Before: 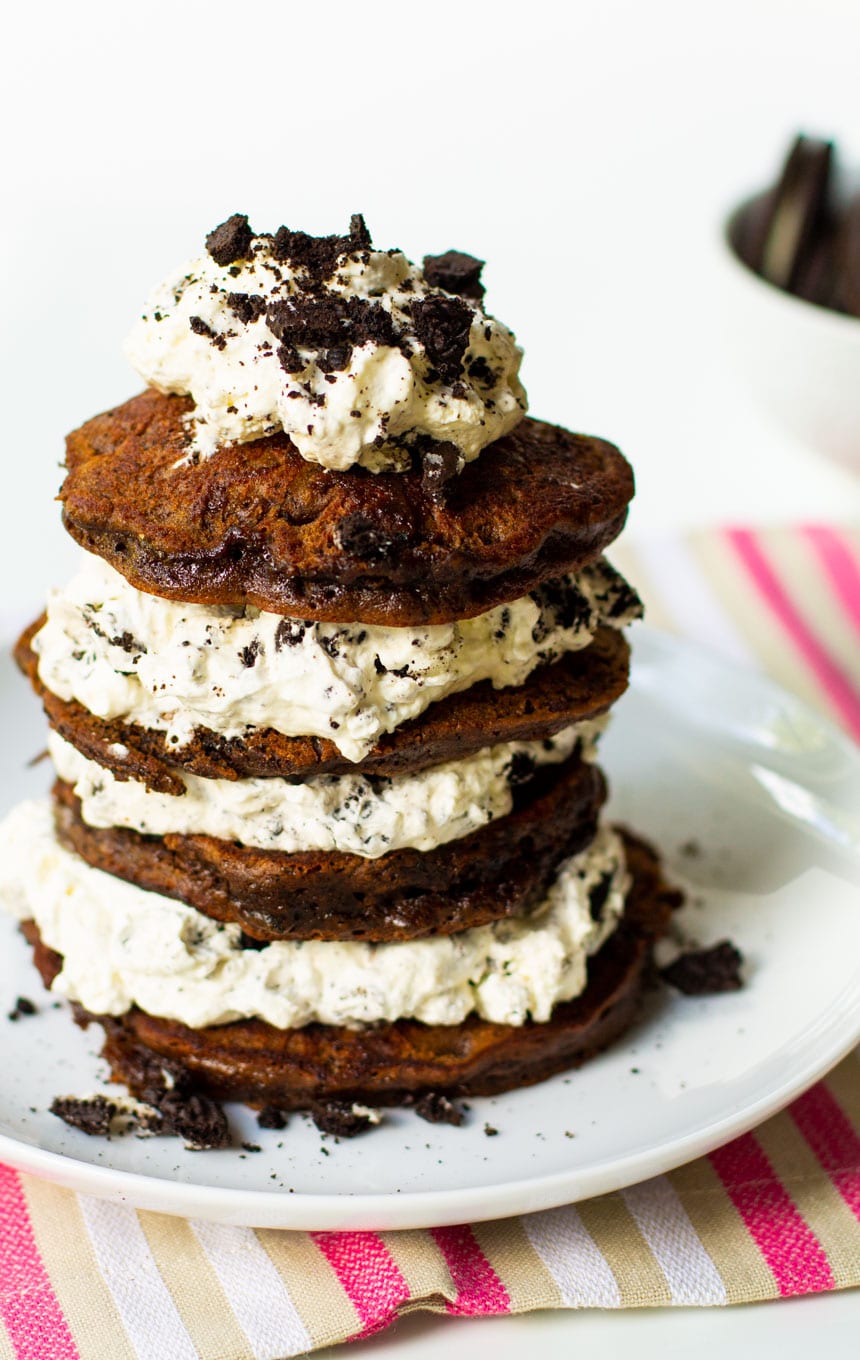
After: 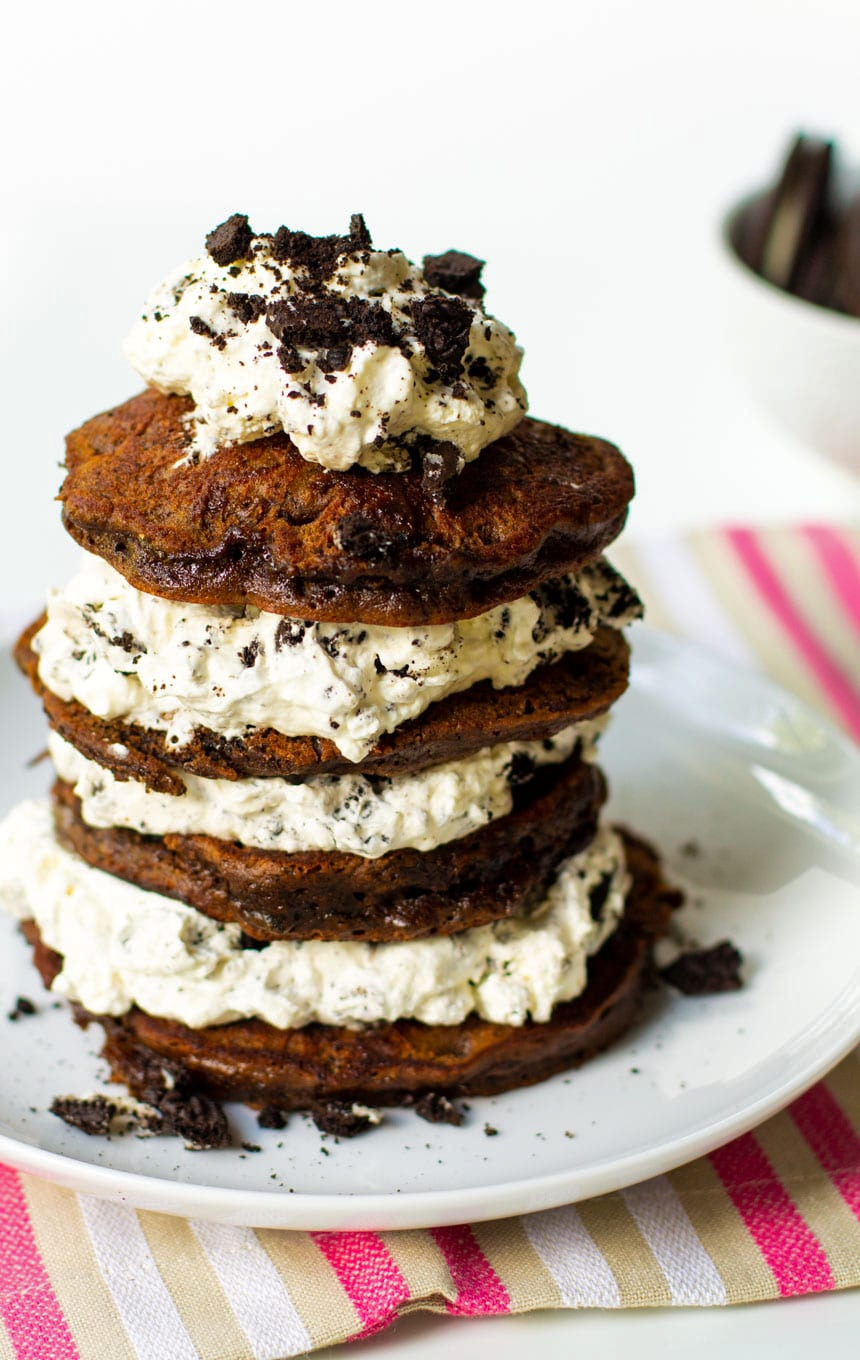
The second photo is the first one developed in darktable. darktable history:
shadows and highlights: shadows 10.11, white point adjustment 1.05, highlights -38.67, highlights color adjustment 46.17%
